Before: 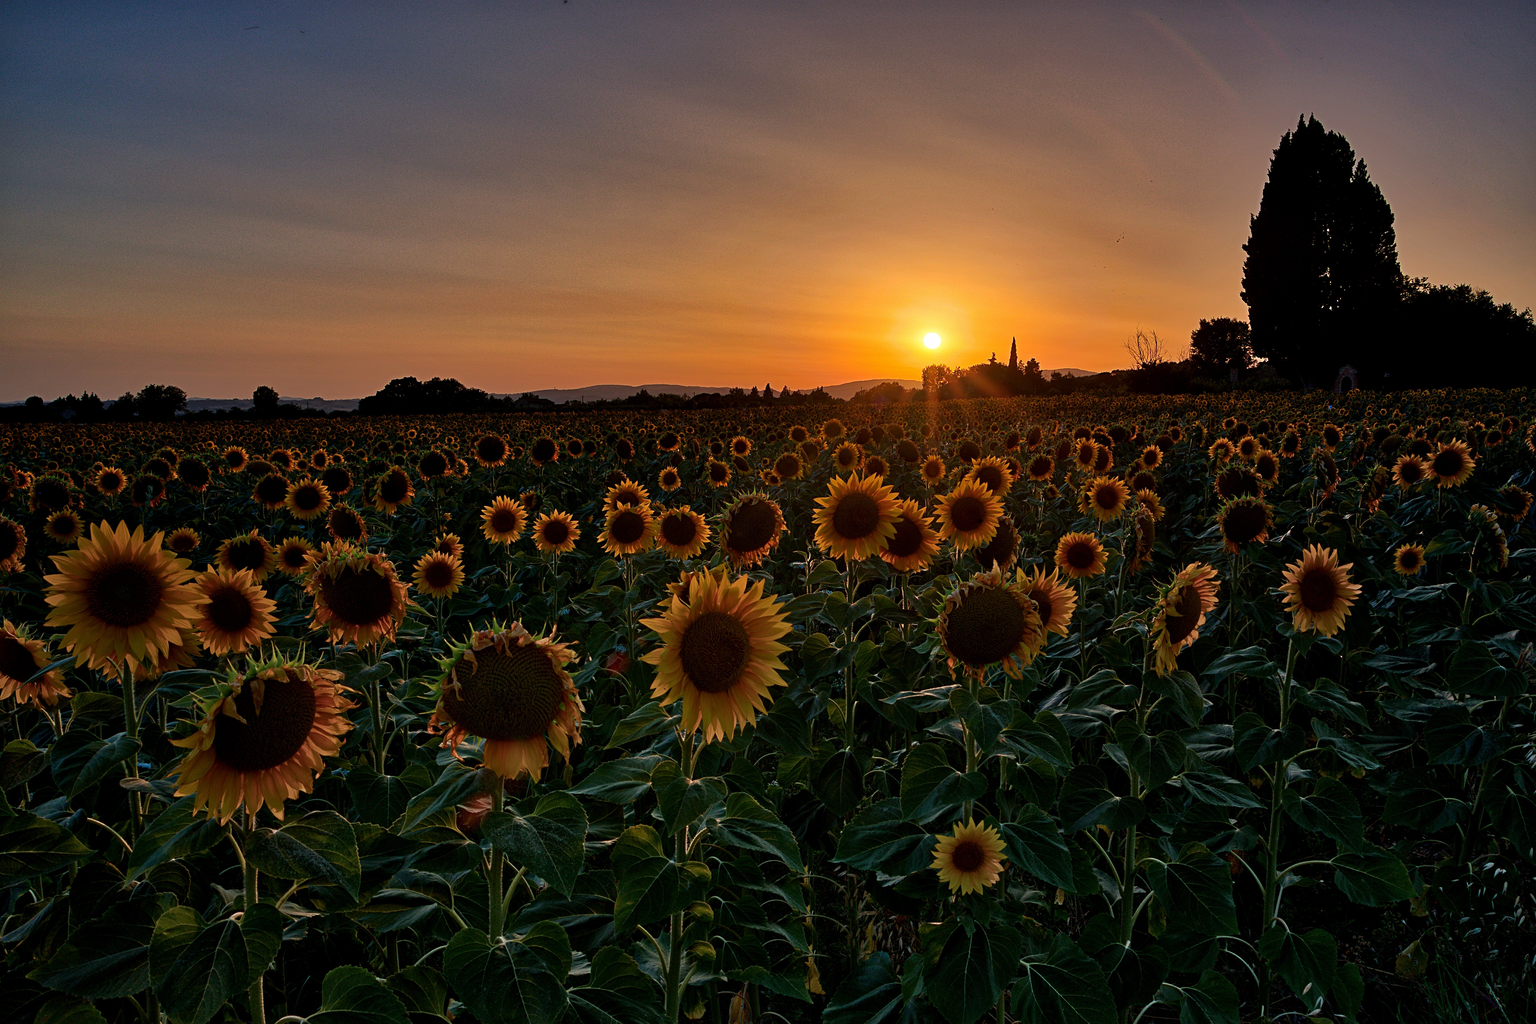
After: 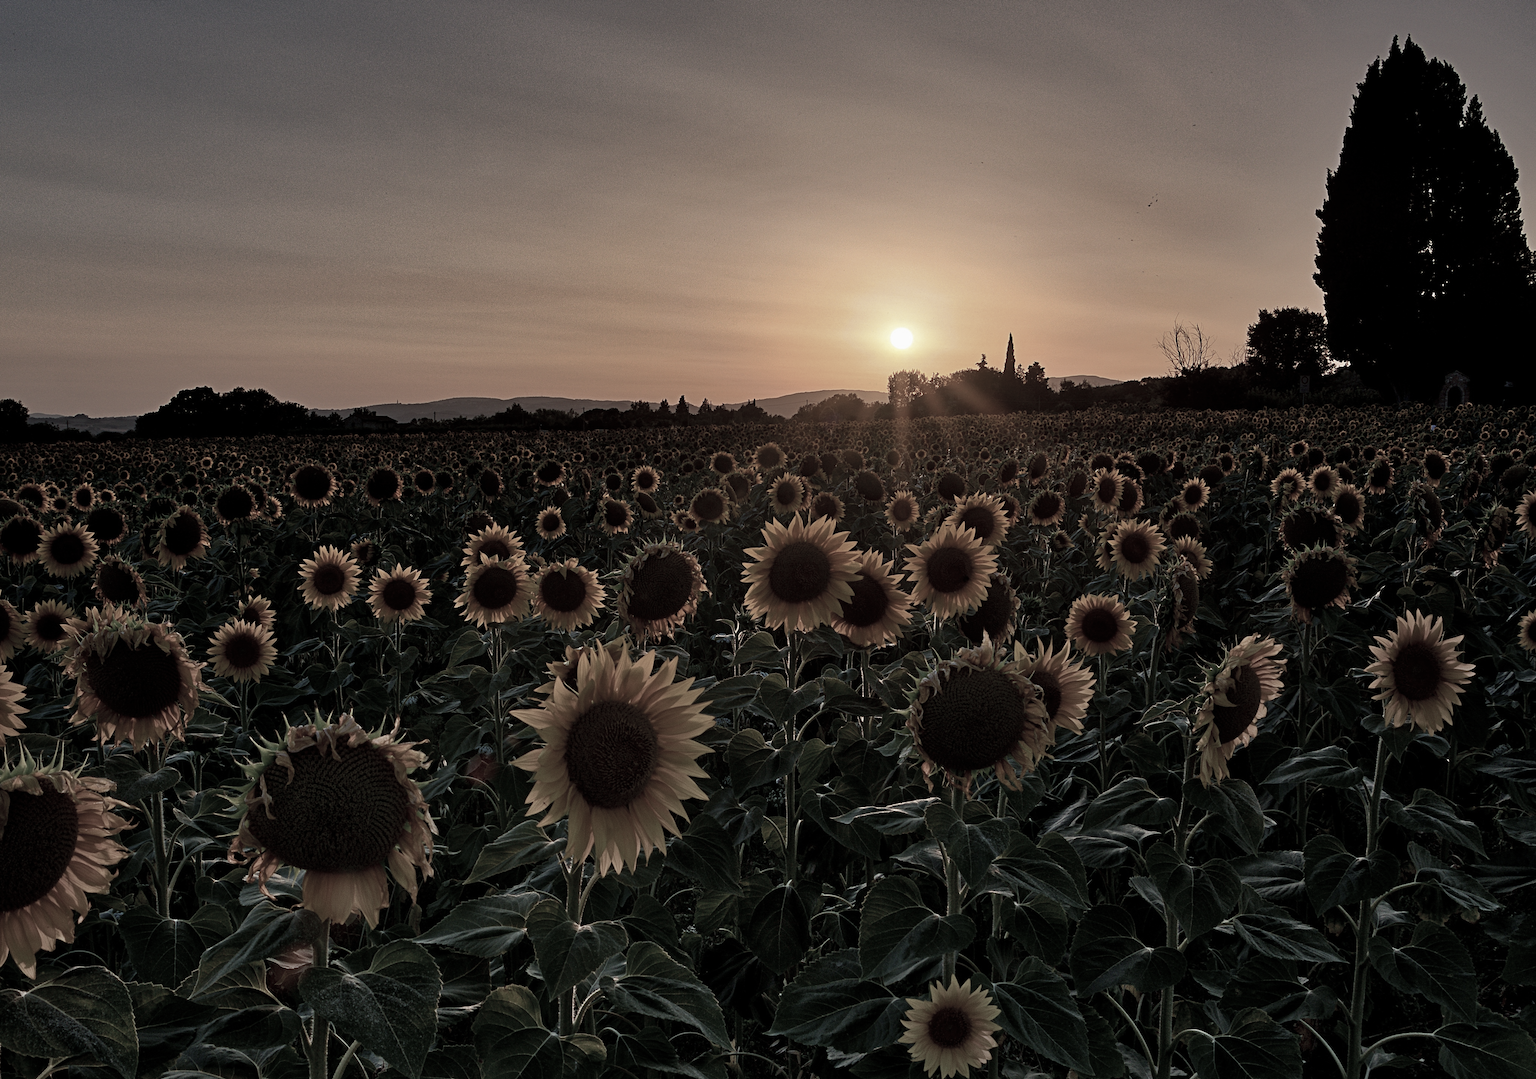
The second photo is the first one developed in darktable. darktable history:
crop: left 16.767%, top 8.565%, right 8.359%, bottom 12.503%
color correction: highlights b* -0.057, saturation 0.308
exposure: exposure -0.04 EV, compensate exposure bias true, compensate highlight preservation false
